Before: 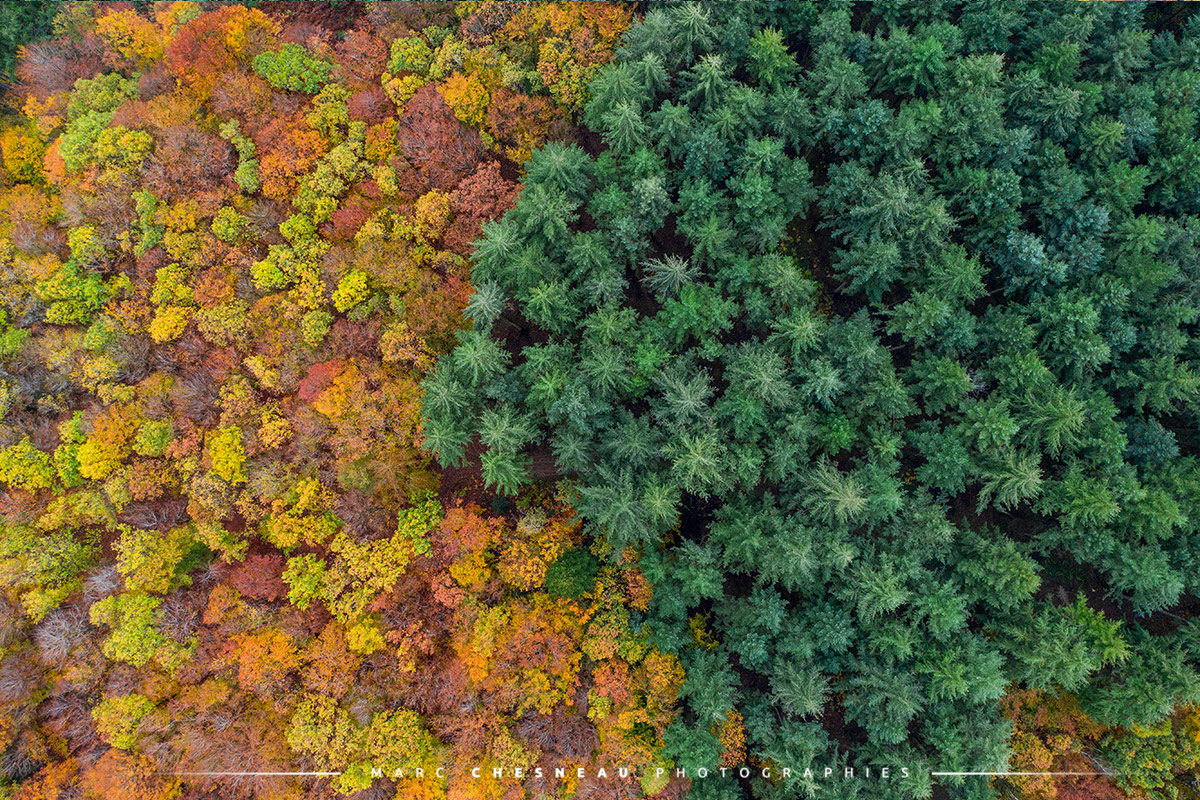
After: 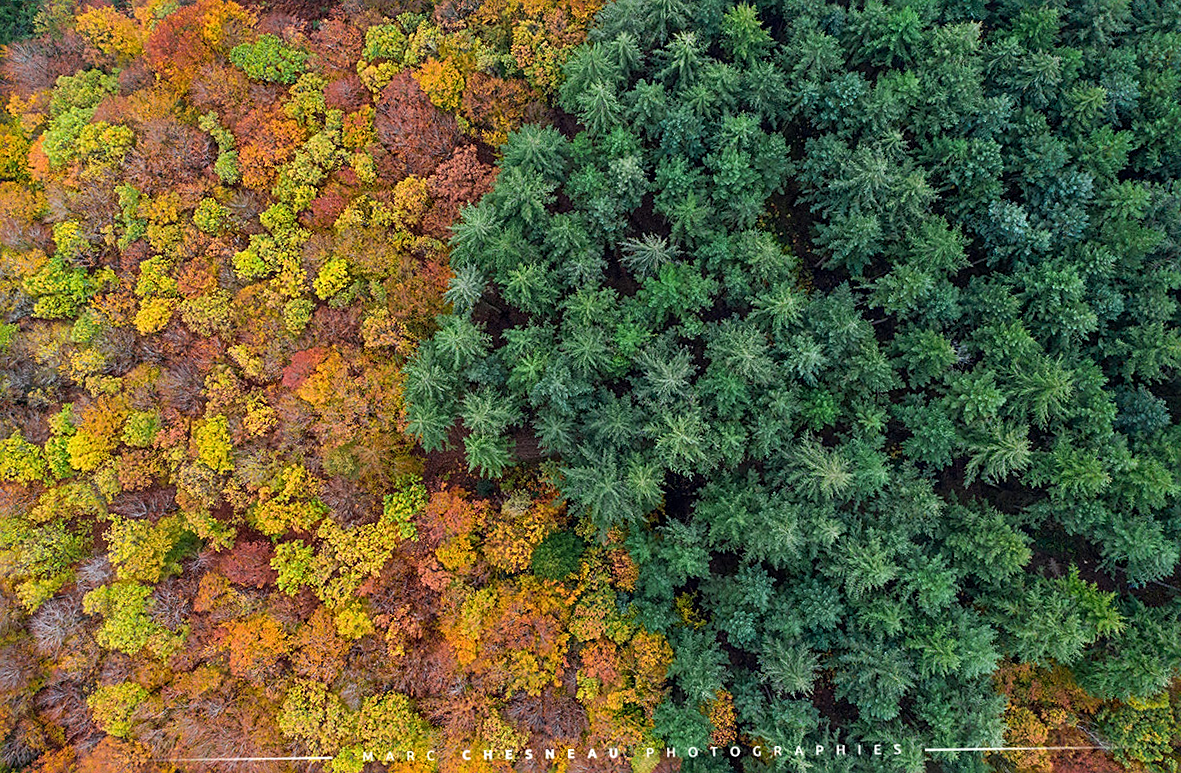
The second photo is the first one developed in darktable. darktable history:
sharpen: on, module defaults
rotate and perspective: rotation -1.32°, lens shift (horizontal) -0.031, crop left 0.015, crop right 0.985, crop top 0.047, crop bottom 0.982
